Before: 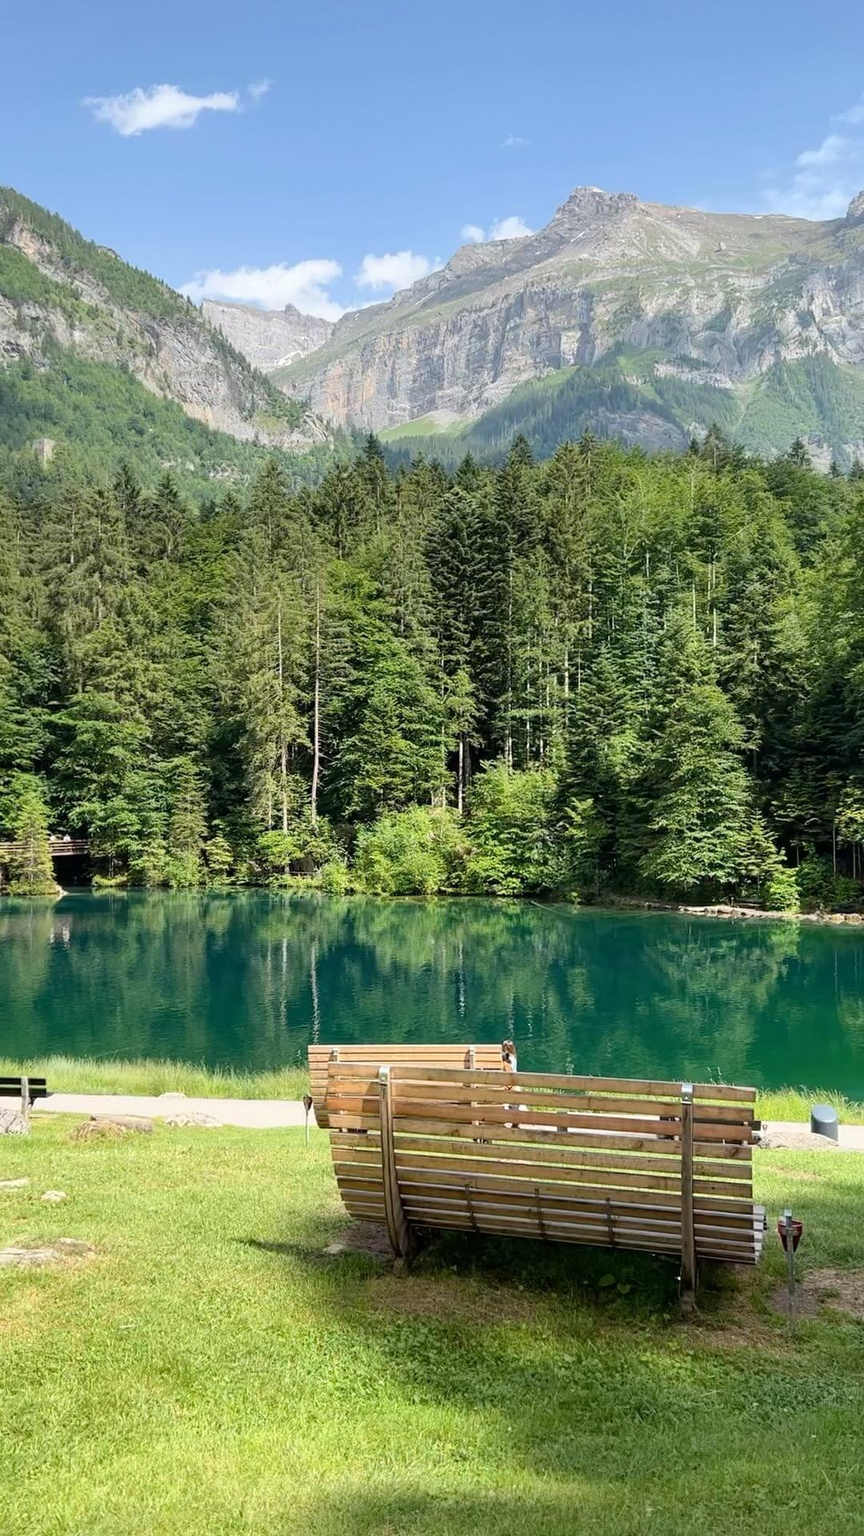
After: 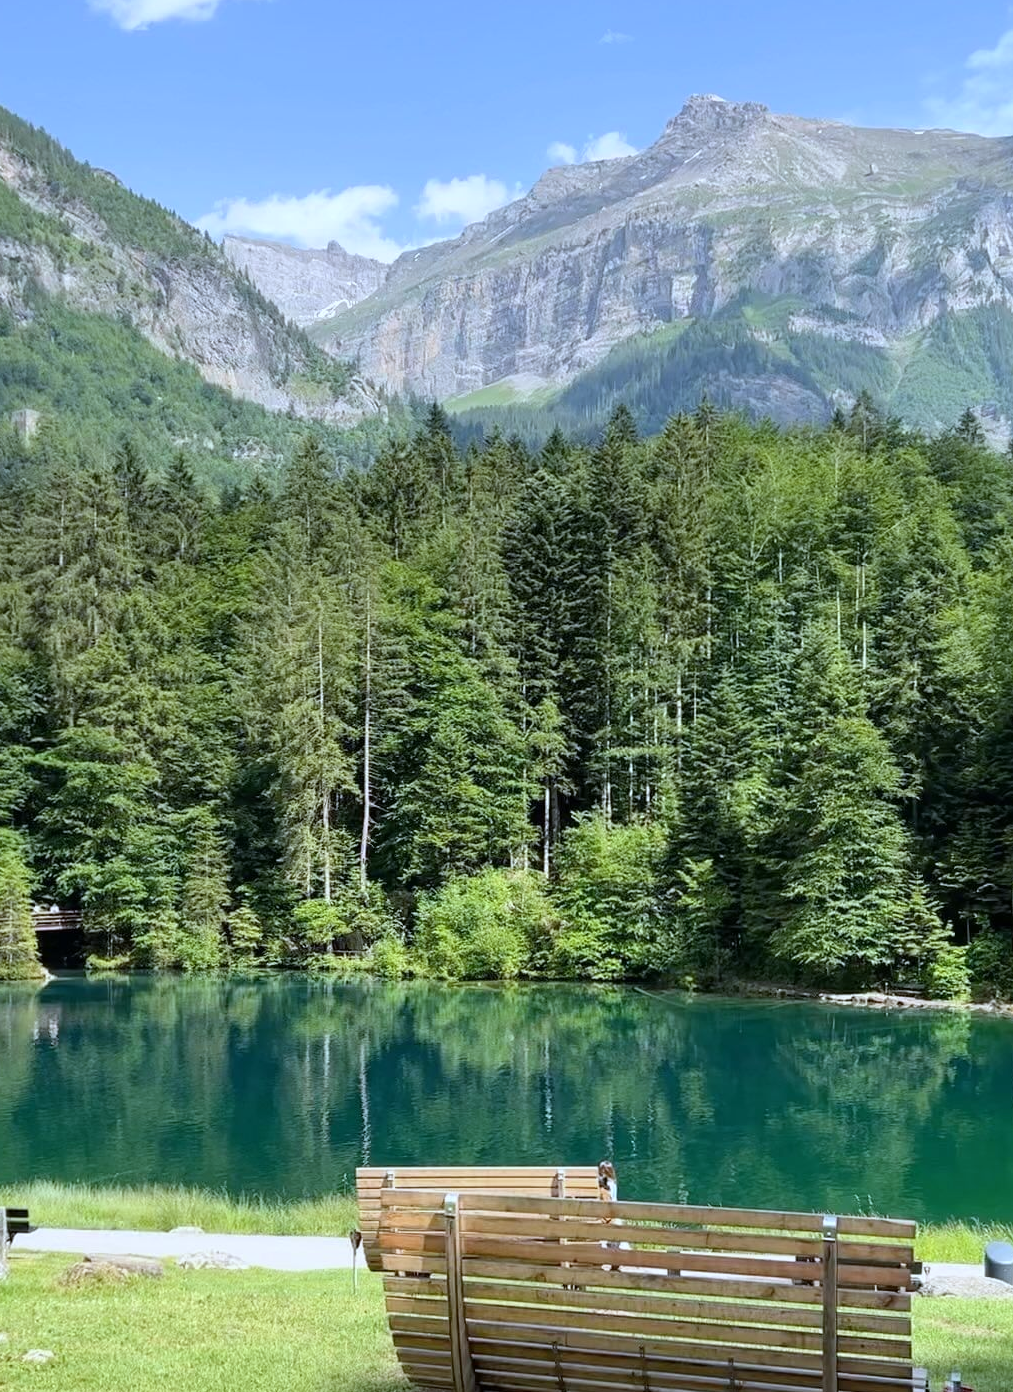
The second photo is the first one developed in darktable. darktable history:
white balance: red 0.931, blue 1.11
crop: left 2.737%, top 7.287%, right 3.421%, bottom 20.179%
